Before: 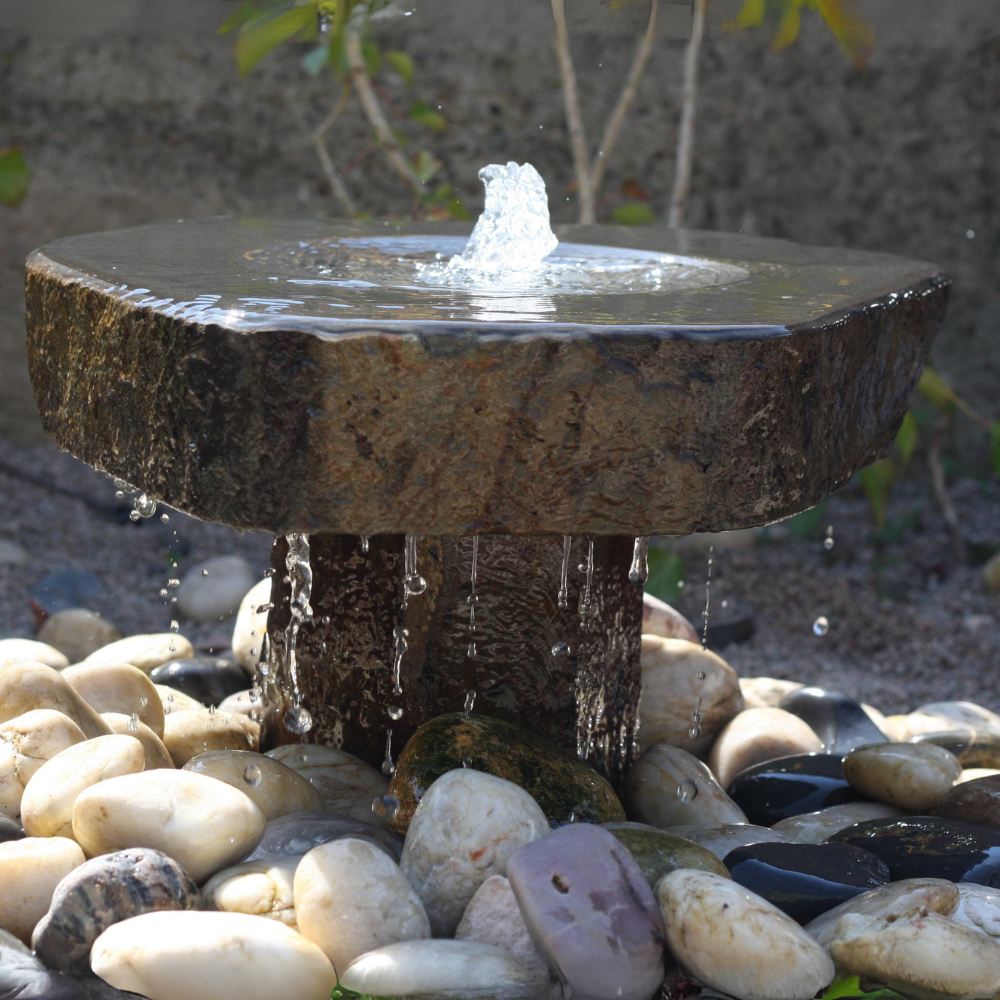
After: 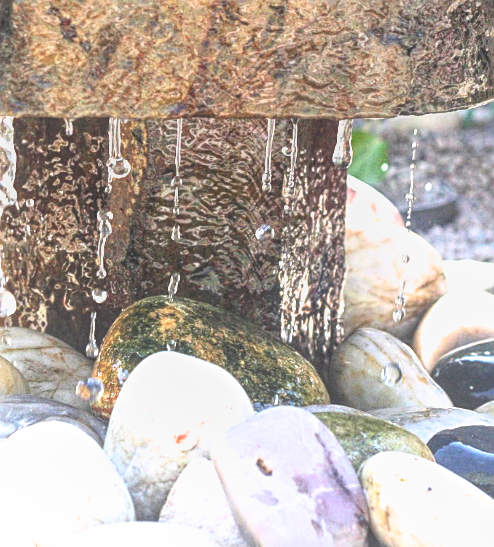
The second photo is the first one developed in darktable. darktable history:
crop: left 29.672%, top 41.786%, right 20.851%, bottom 3.487%
local contrast: highlights 73%, shadows 15%, midtone range 0.197
contrast brightness saturation: contrast 0.2, brightness 0.16, saturation 0.22
sharpen: on, module defaults
exposure: black level correction 0, exposure 2.088 EV, compensate exposure bias true, compensate highlight preservation false
filmic rgb: black relative exposure -9.08 EV, white relative exposure 2.3 EV, hardness 7.49
